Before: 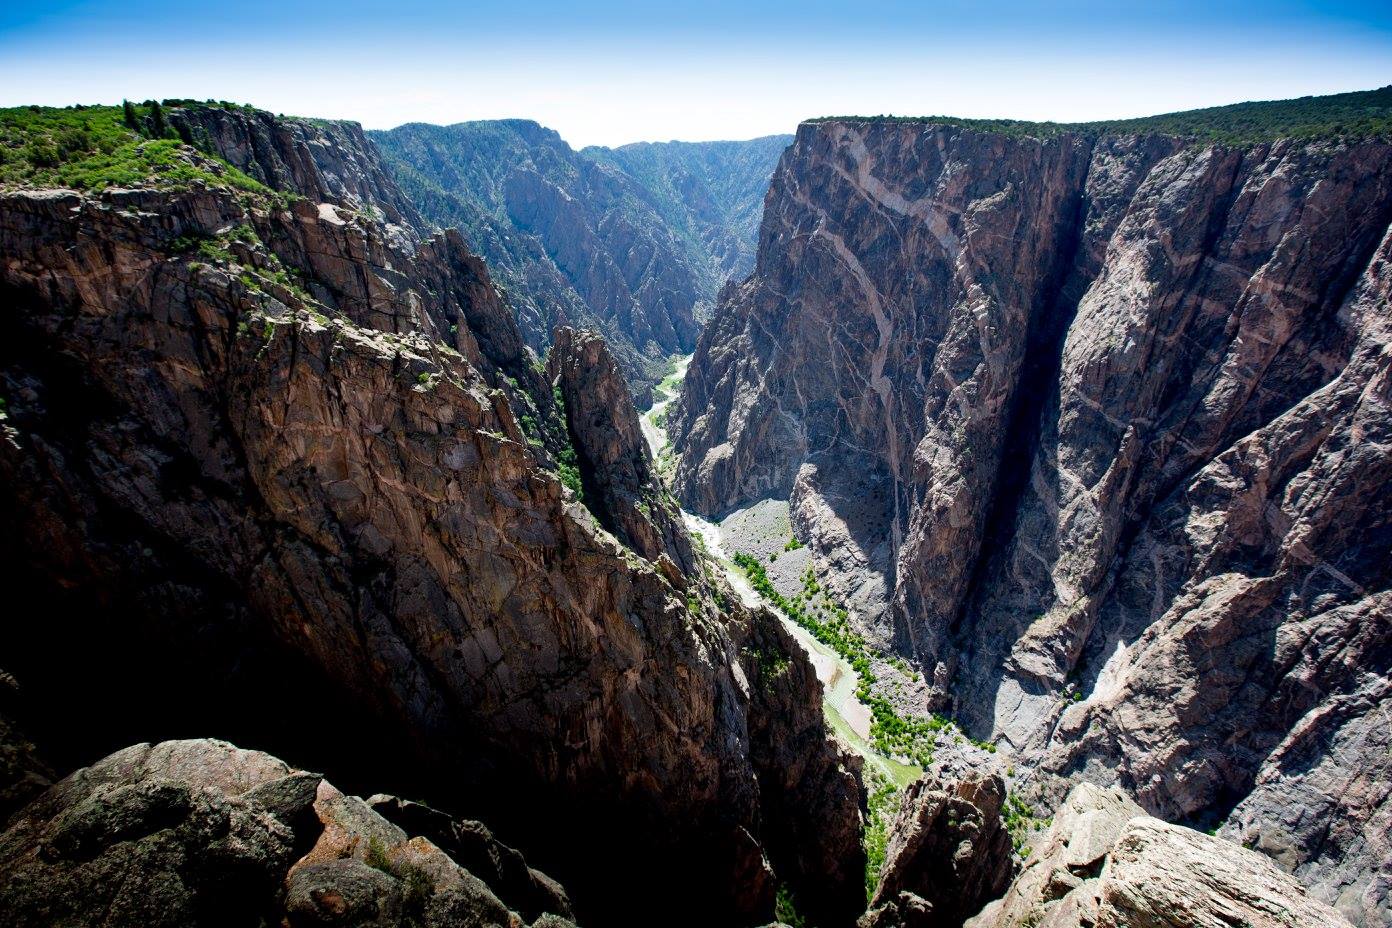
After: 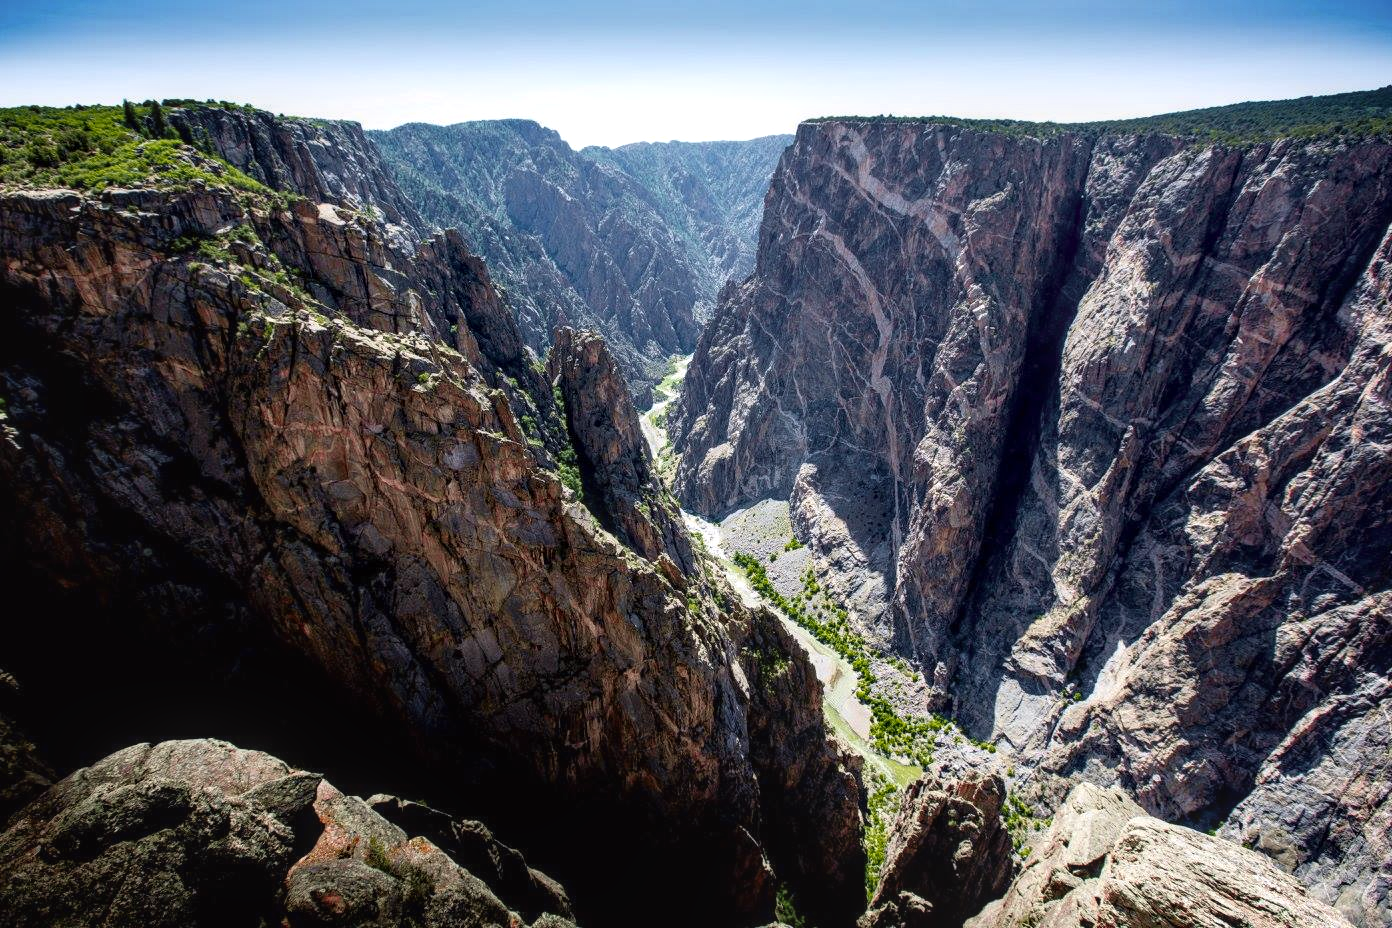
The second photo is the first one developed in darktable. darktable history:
exposure: compensate highlight preservation false
tone curve: curves: ch0 [(0, 0.024) (0.119, 0.146) (0.474, 0.485) (0.718, 0.739) (0.817, 0.839) (1, 0.998)]; ch1 [(0, 0) (0.377, 0.416) (0.439, 0.451) (0.477, 0.485) (0.501, 0.503) (0.538, 0.544) (0.58, 0.613) (0.664, 0.7) (0.783, 0.804) (1, 1)]; ch2 [(0, 0) (0.38, 0.405) (0.463, 0.456) (0.498, 0.497) (0.524, 0.535) (0.578, 0.576) (0.648, 0.665) (1, 1)], color space Lab, independent channels, preserve colors none
local contrast: detail 130%
